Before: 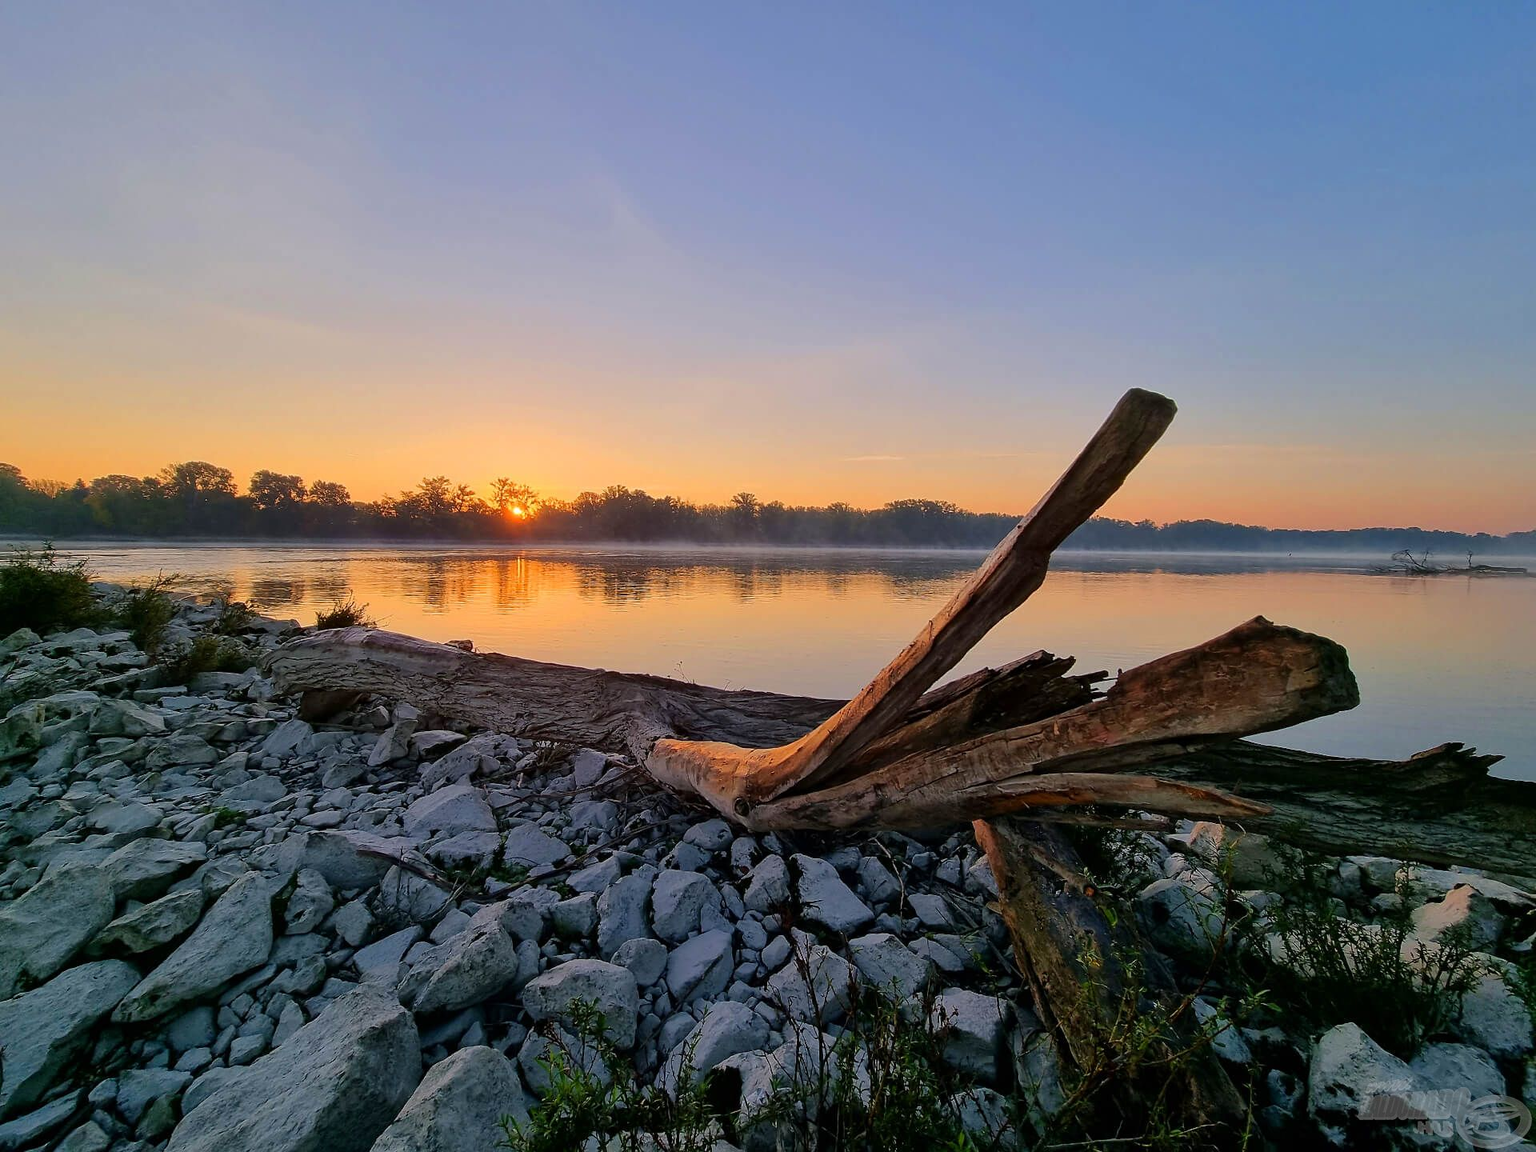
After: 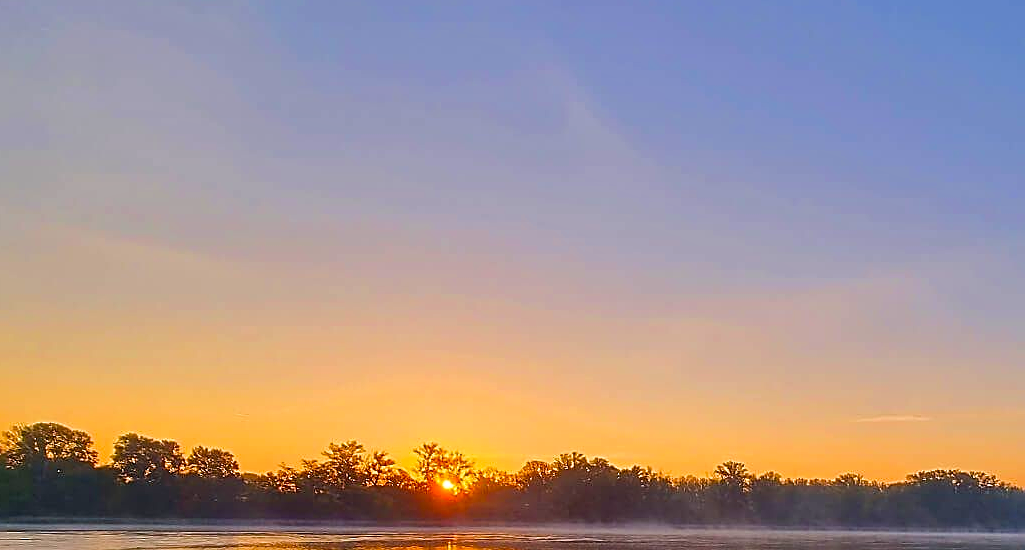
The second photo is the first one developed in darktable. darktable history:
shadows and highlights: shadows 47.38, highlights -41.51, soften with gaussian
sharpen: radius 2.555, amount 0.643
velvia: strength 32.63%, mid-tones bias 0.206
crop: left 10.372%, top 10.699%, right 36.203%, bottom 51.053%
